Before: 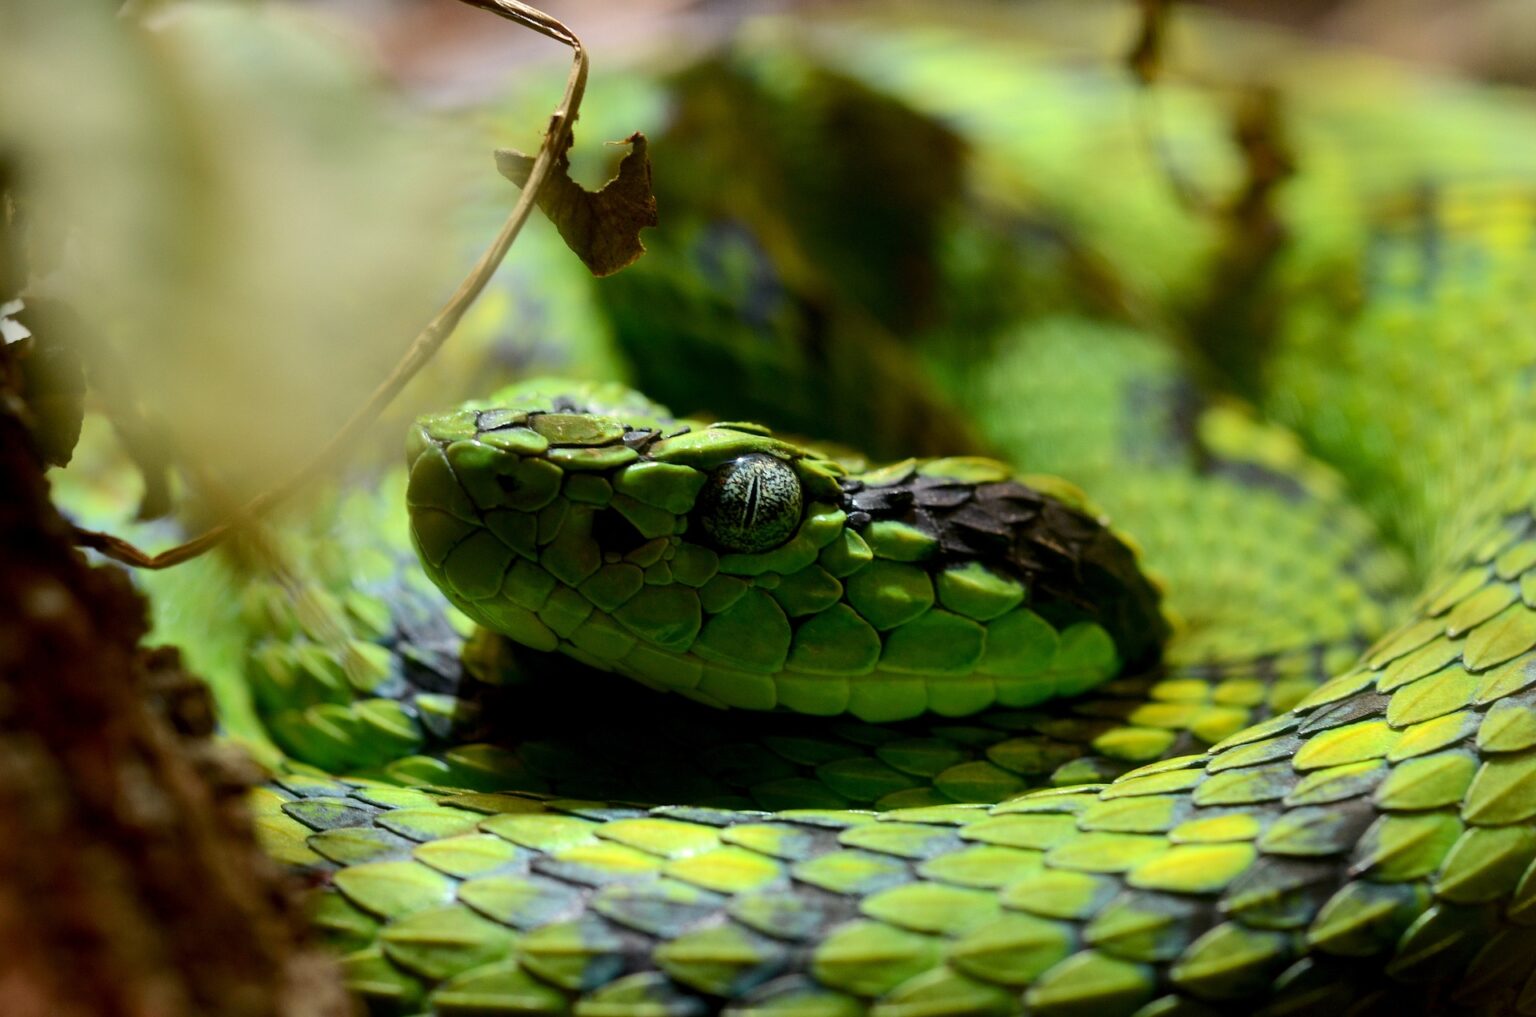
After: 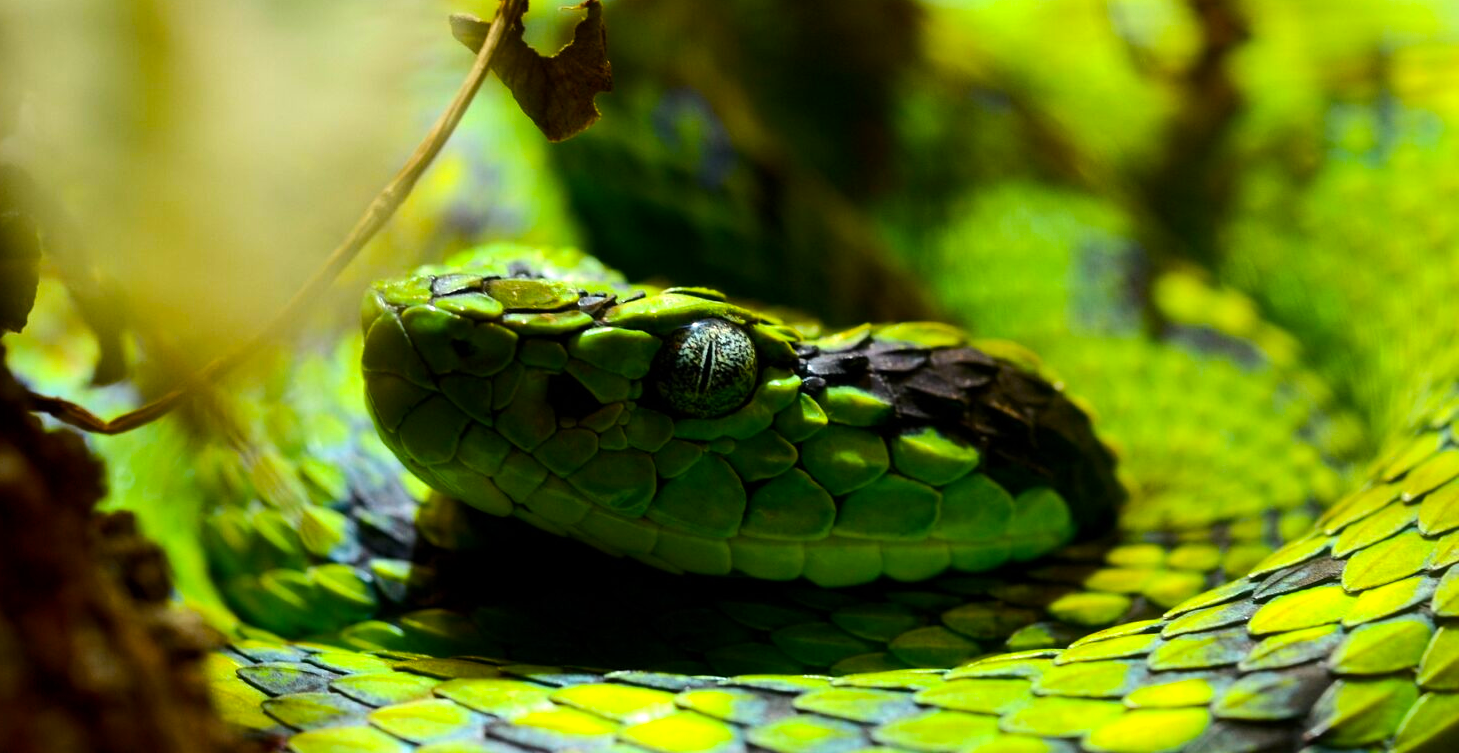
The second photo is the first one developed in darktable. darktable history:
tone equalizer: -8 EV -0.417 EV, -7 EV -0.389 EV, -6 EV -0.333 EV, -5 EV -0.222 EV, -3 EV 0.222 EV, -2 EV 0.333 EV, -1 EV 0.389 EV, +0 EV 0.417 EV, edges refinement/feathering 500, mask exposure compensation -1.57 EV, preserve details no
crop and rotate: left 2.991%, top 13.302%, right 1.981%, bottom 12.636%
color balance rgb: perceptual saturation grading › global saturation 30%, global vibrance 20%
